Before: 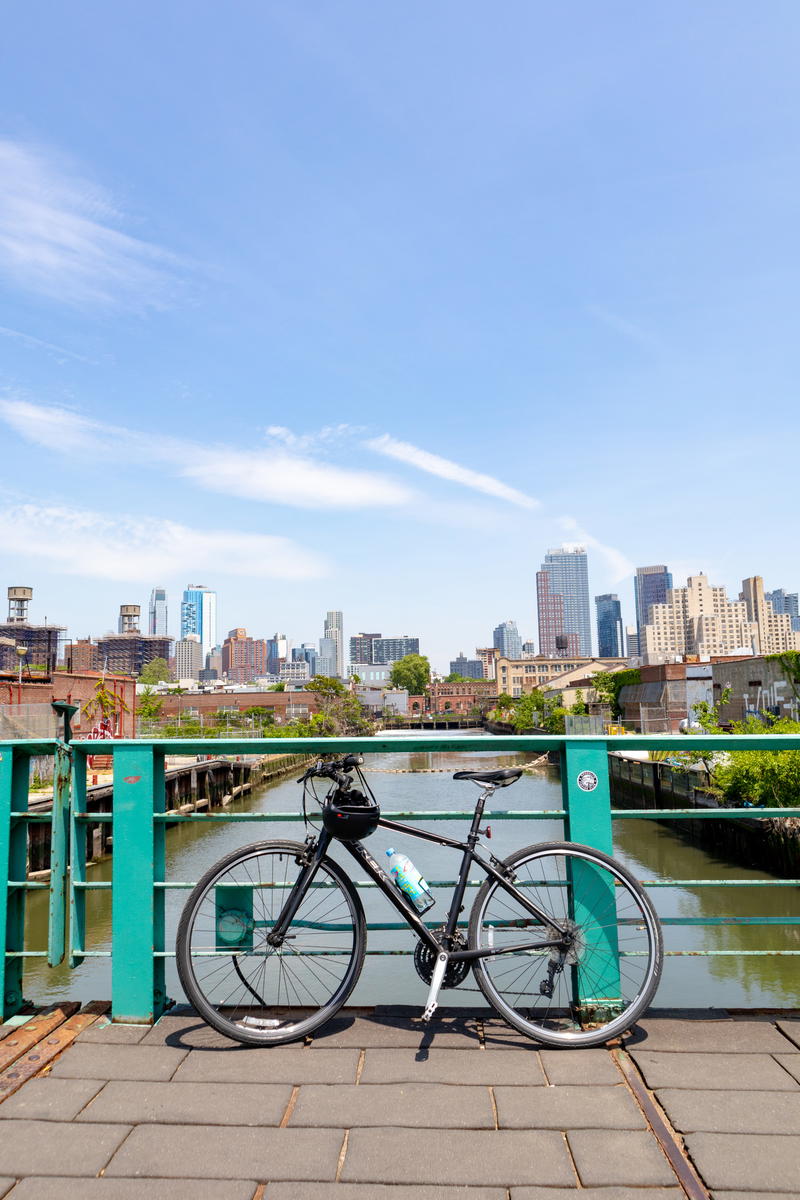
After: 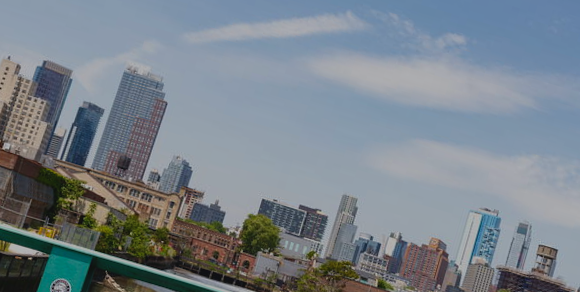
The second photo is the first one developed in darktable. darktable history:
crop and rotate: angle 16.12°, top 30.835%, bottom 35.653%
contrast brightness saturation: brightness -0.09
exposure: black level correction -0.016, exposure -1.018 EV, compensate highlight preservation false
